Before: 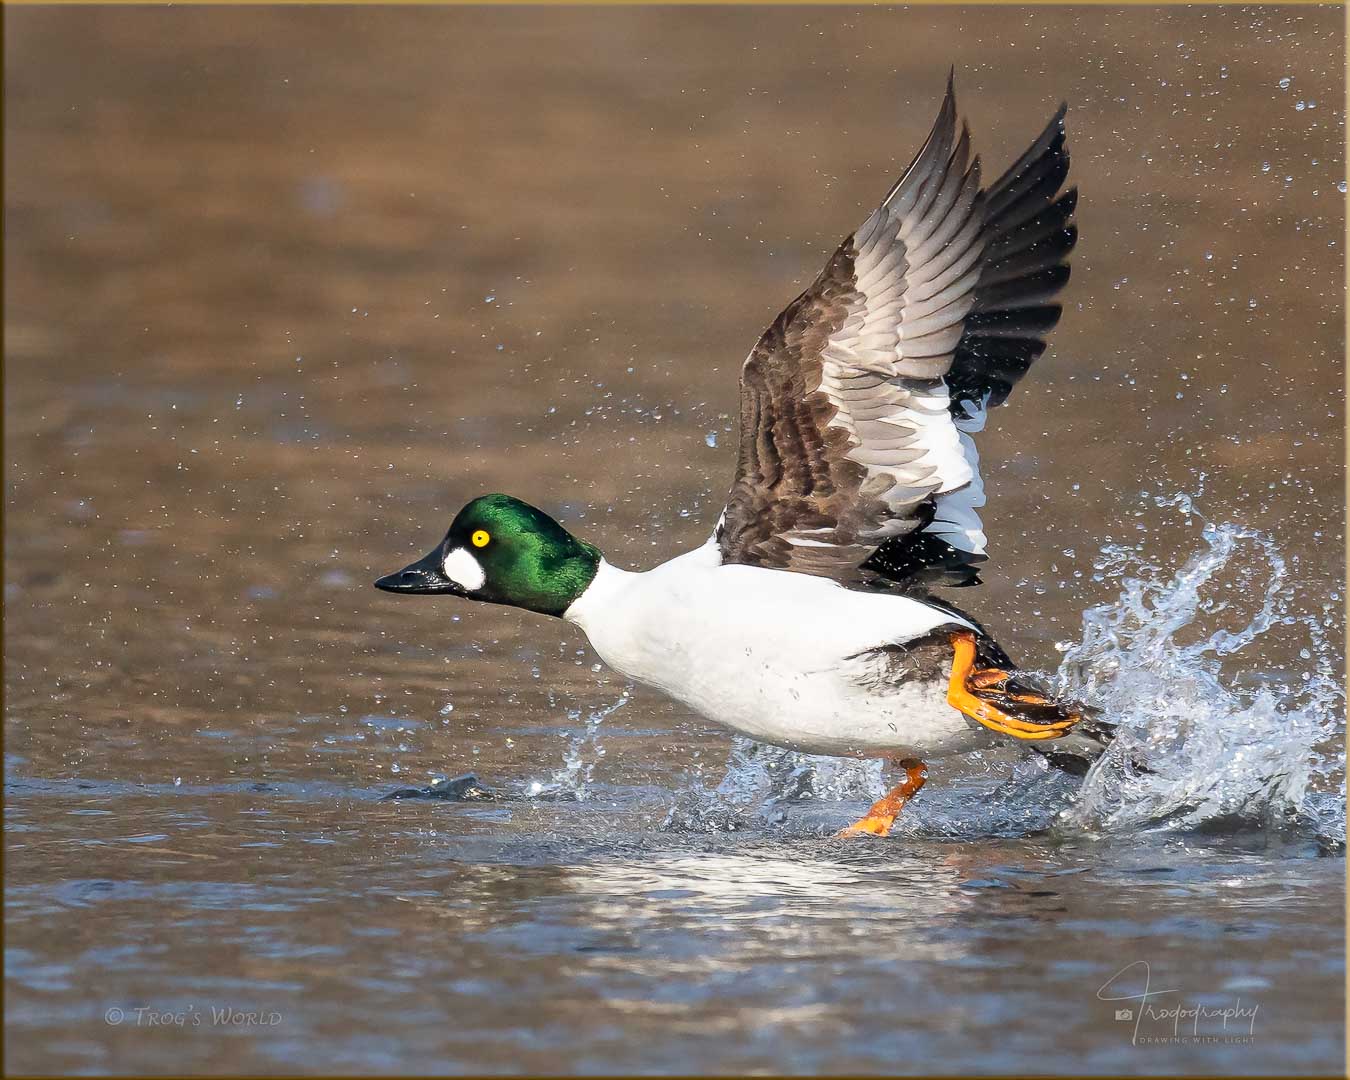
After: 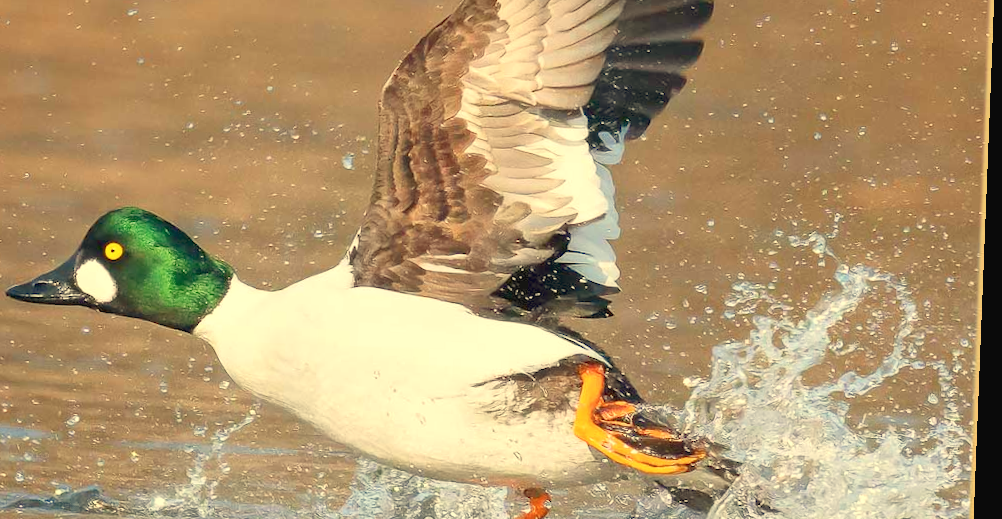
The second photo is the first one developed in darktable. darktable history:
rotate and perspective: rotation 2.27°, automatic cropping off
crop and rotate: left 27.938%, top 27.046%, bottom 27.046%
color balance rgb: contrast -30%
exposure: black level correction 0, exposure 1.125 EV, compensate exposure bias true, compensate highlight preservation false
white balance: red 1.08, blue 0.791
